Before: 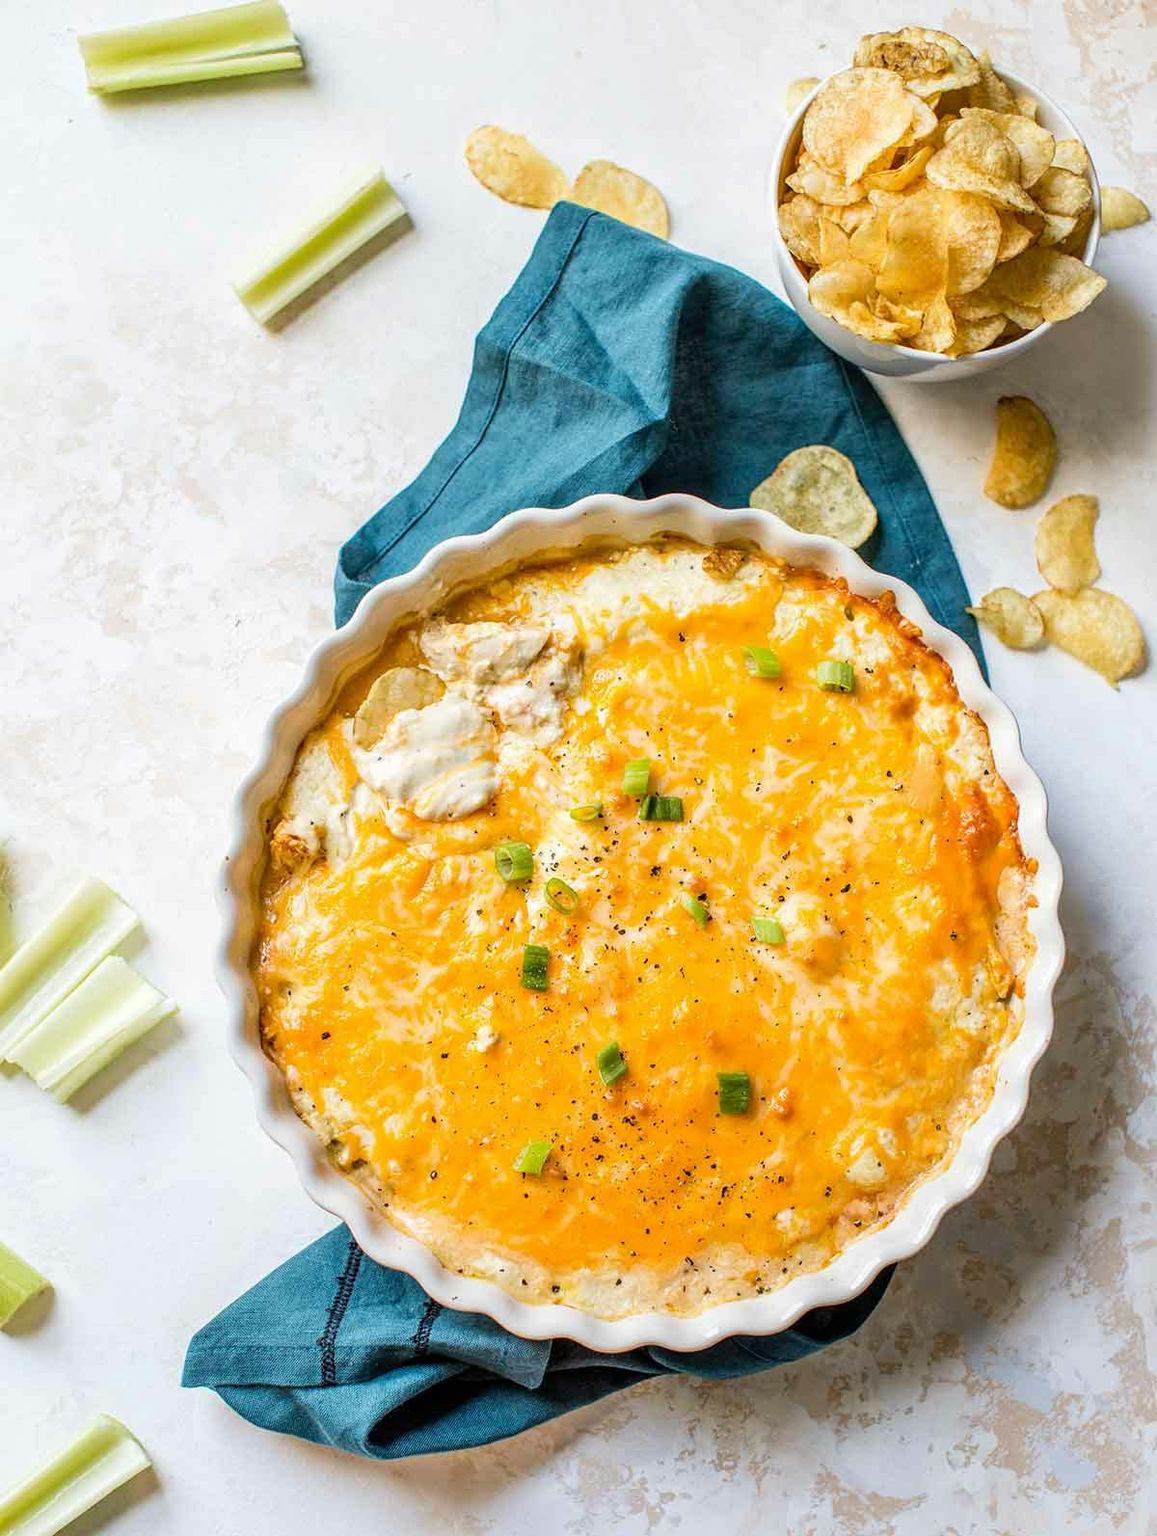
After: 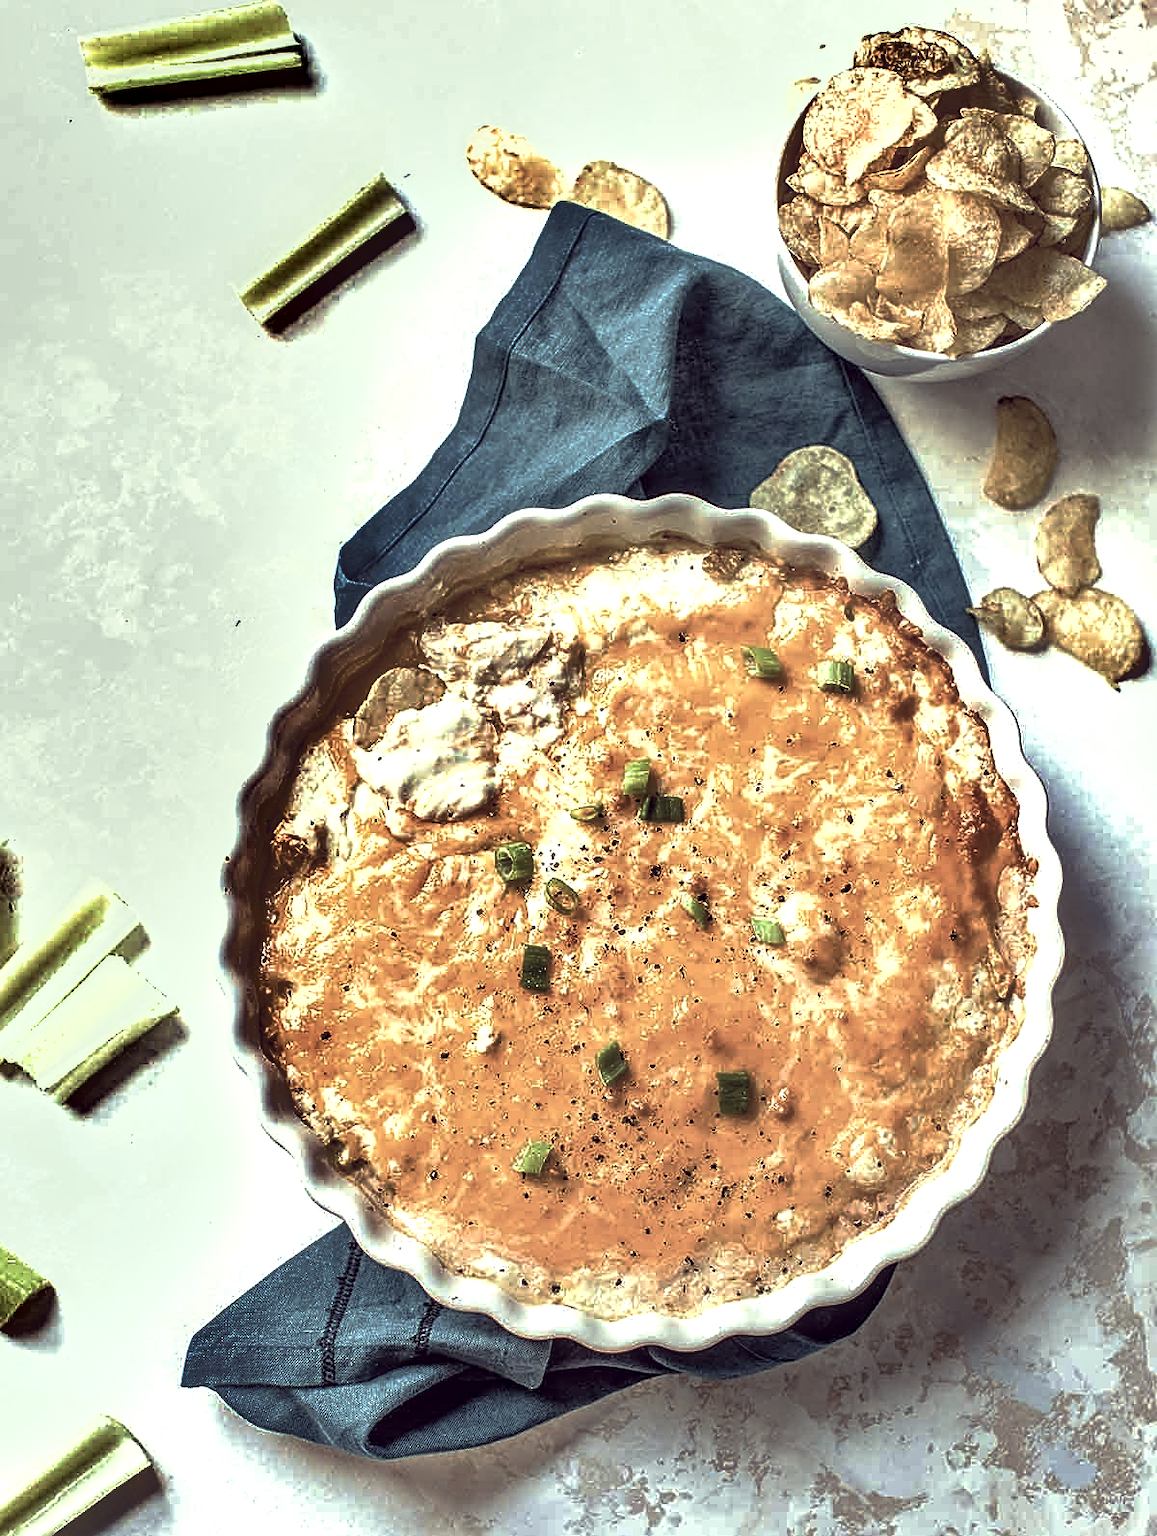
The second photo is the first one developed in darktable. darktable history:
shadows and highlights: soften with gaussian
exposure: exposure 0.494 EV, compensate exposure bias true, compensate highlight preservation false
local contrast: on, module defaults
sharpen: on, module defaults
base curve: curves: ch0 [(0, 0) (0.826, 0.587) (1, 1)], preserve colors none
color correction: highlights a* -20.49, highlights b* 20.3, shadows a* 19.67, shadows b* -19.9, saturation 0.384
velvia: on, module defaults
